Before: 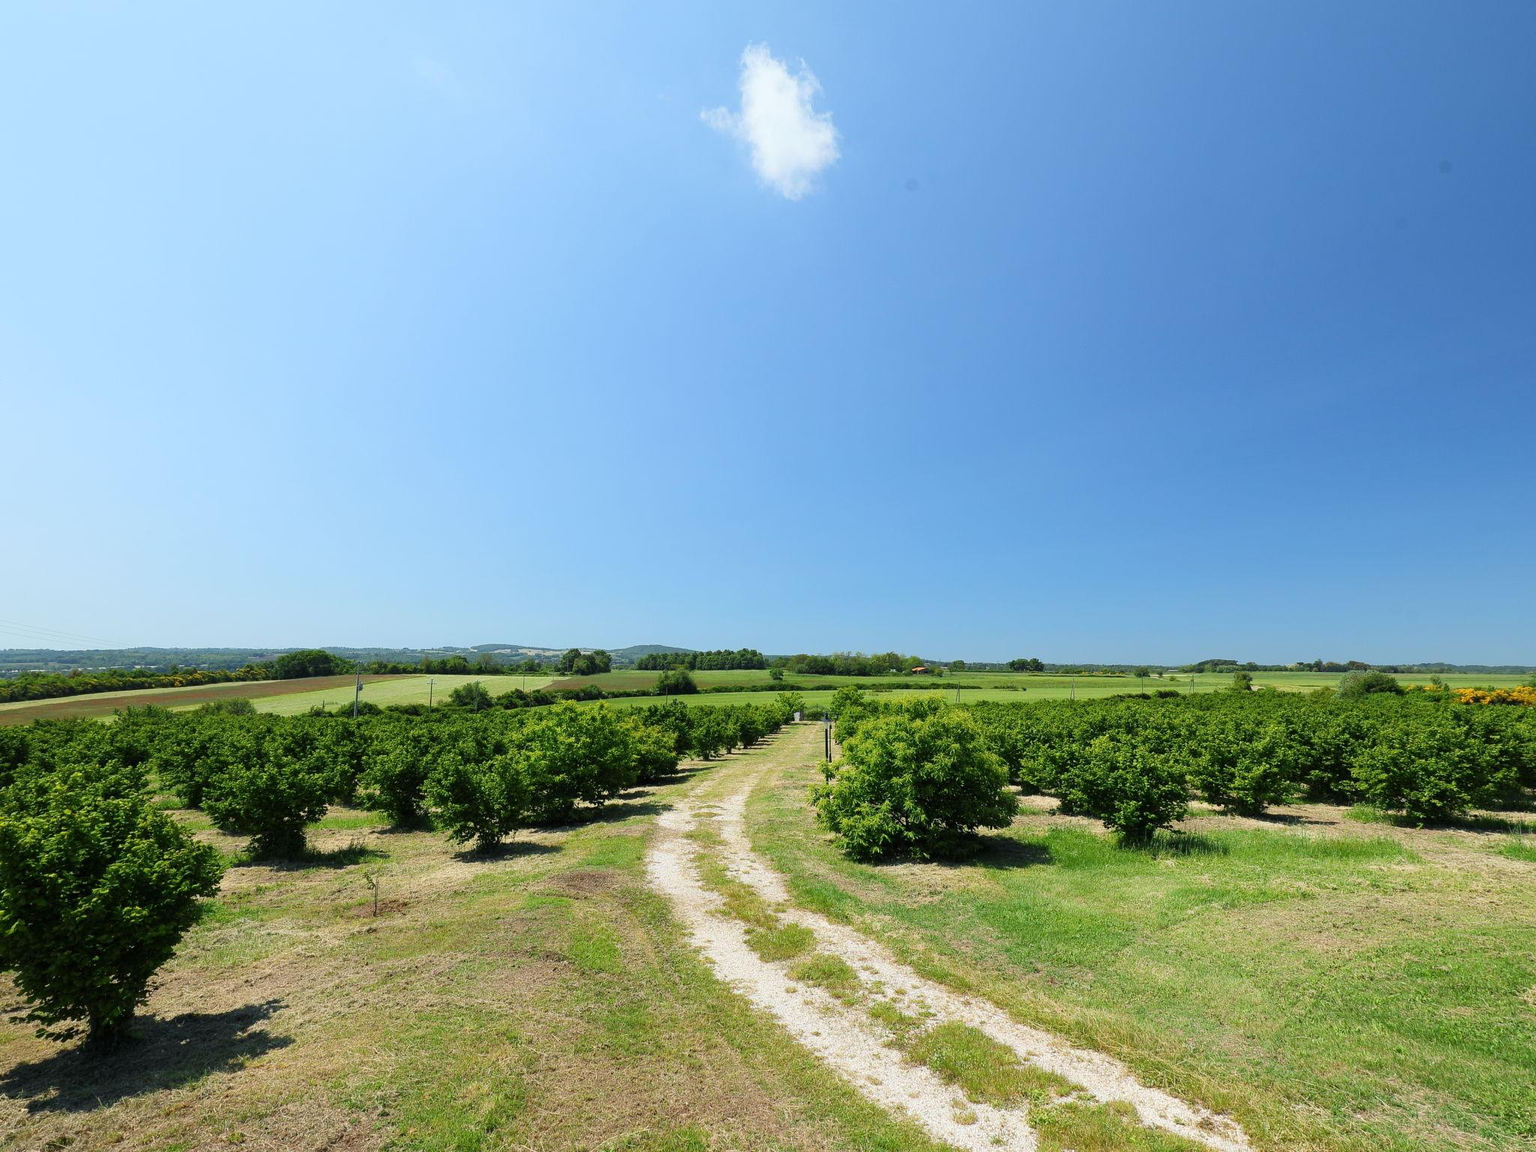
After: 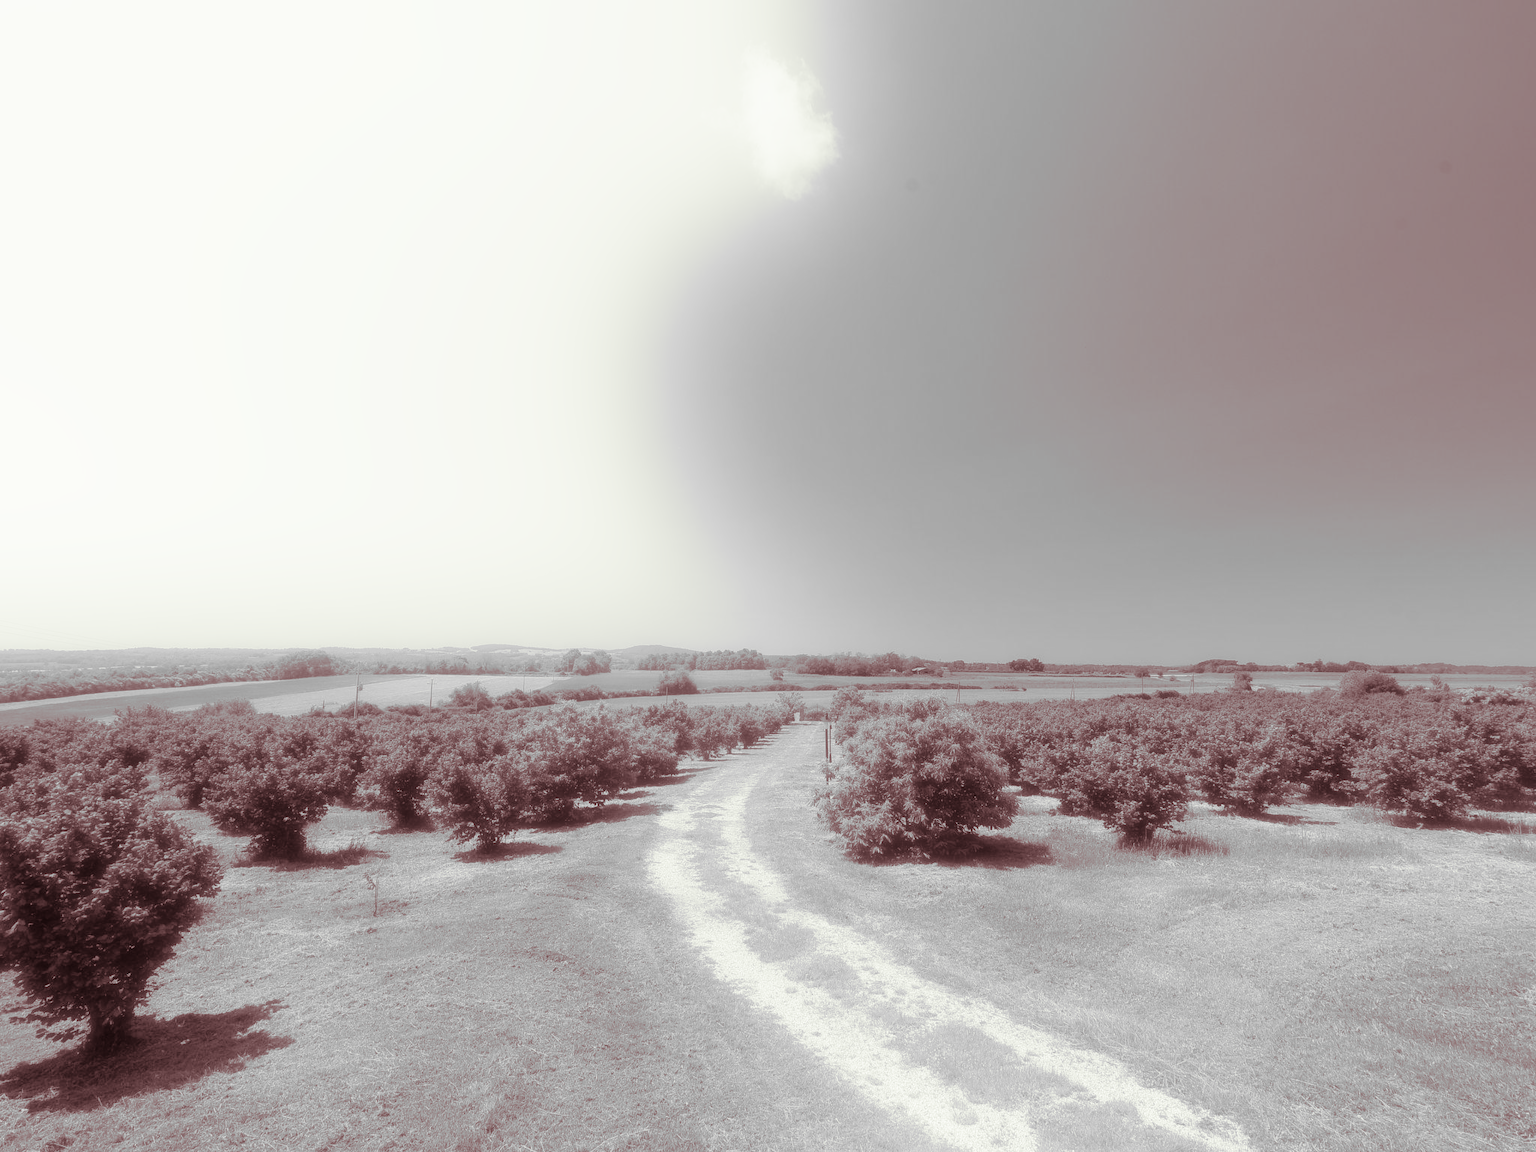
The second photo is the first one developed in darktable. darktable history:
monochrome: a 32, b 64, size 2.3
tone curve: curves: ch0 [(0, 0) (0.004, 0.008) (0.077, 0.156) (0.169, 0.29) (0.774, 0.774) (1, 1)], color space Lab, linked channels, preserve colors none
split-toning: on, module defaults | blend: blend mode overlay, opacity 85%; mask: uniform (no mask)
soften: size 19.52%, mix 20.32%
bloom: on, module defaults
color correction: highlights a* 14.52, highlights b* 4.84
